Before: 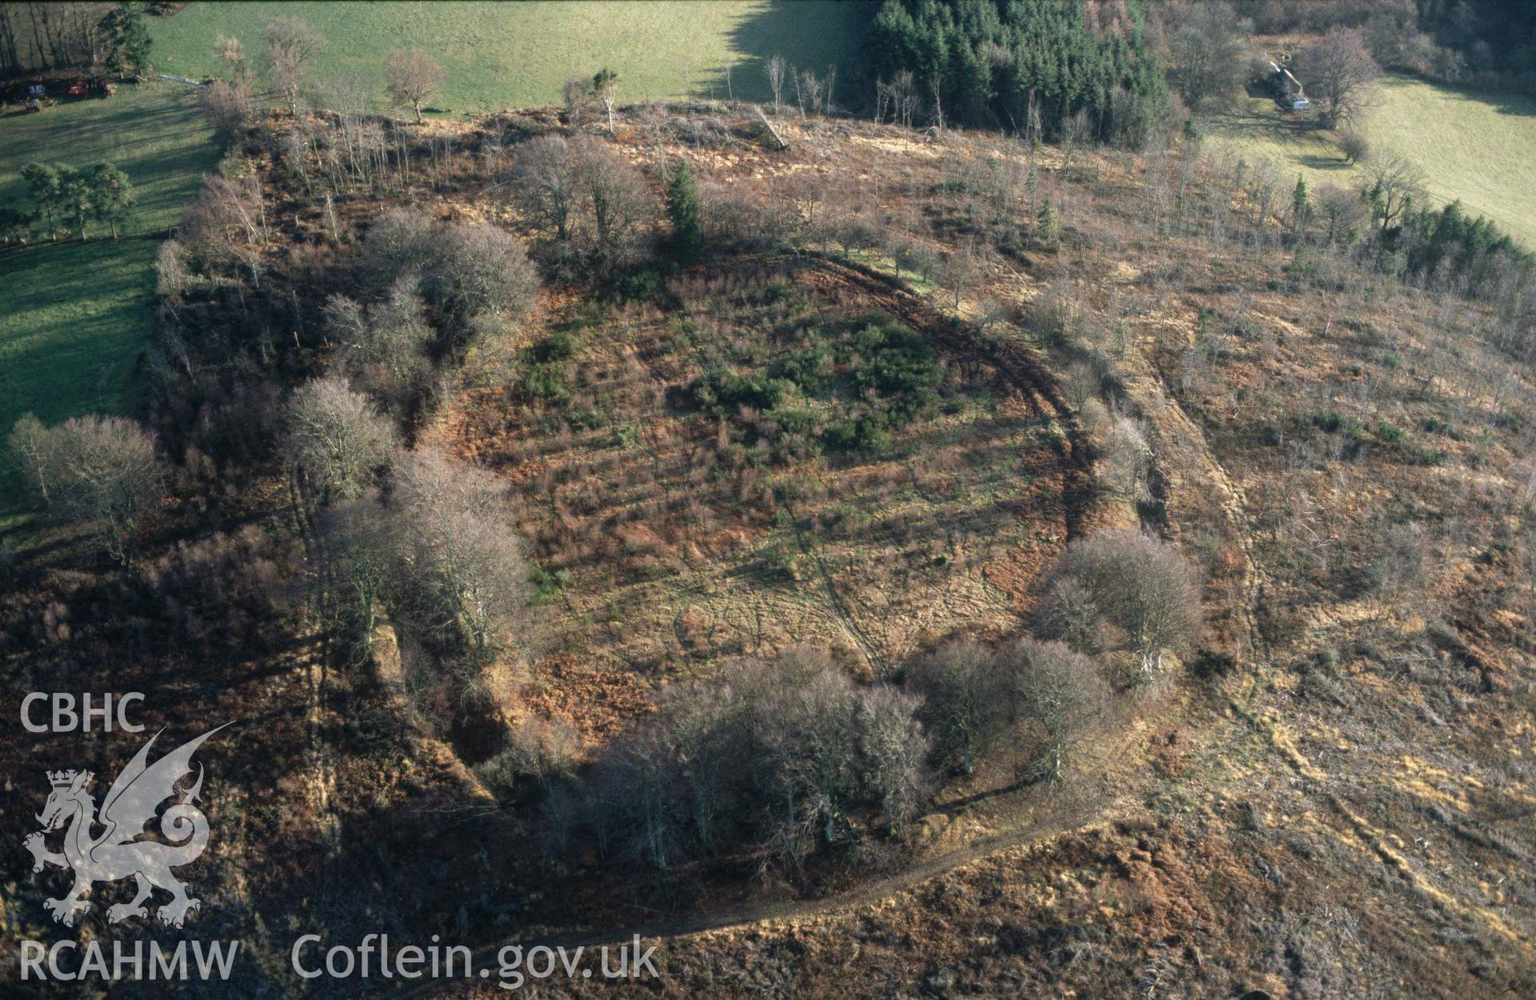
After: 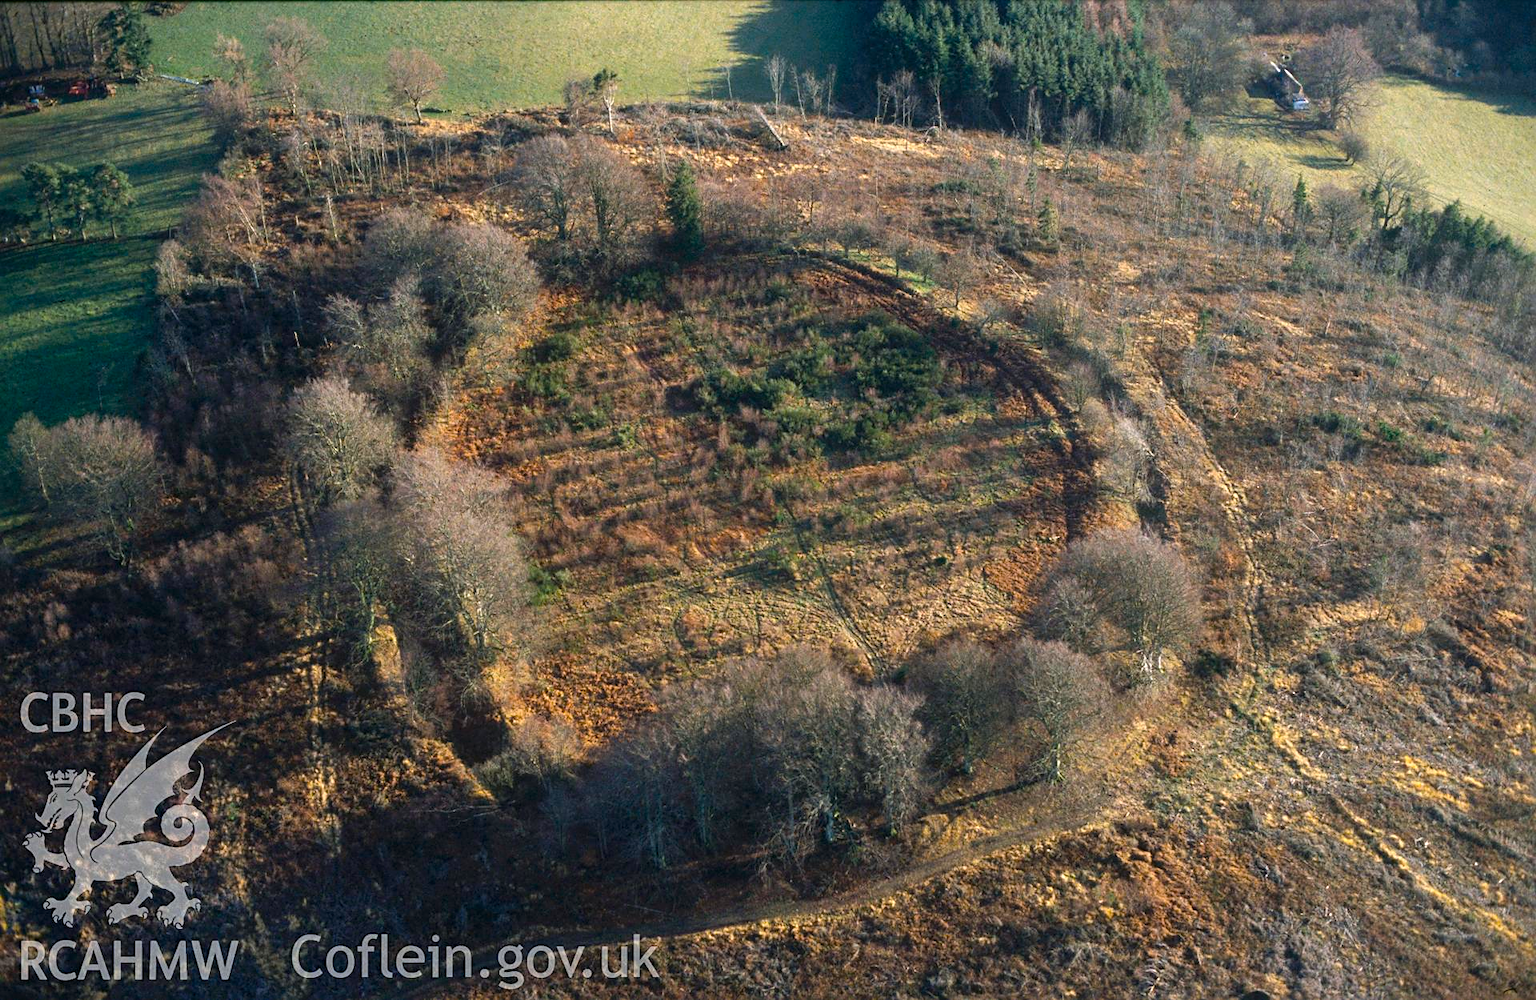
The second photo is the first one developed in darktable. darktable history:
contrast brightness saturation: saturation -0.066
color balance rgb: linear chroma grading › global chroma 15.096%, perceptual saturation grading › global saturation 25.747%, global vibrance 19.81%
sharpen: on, module defaults
